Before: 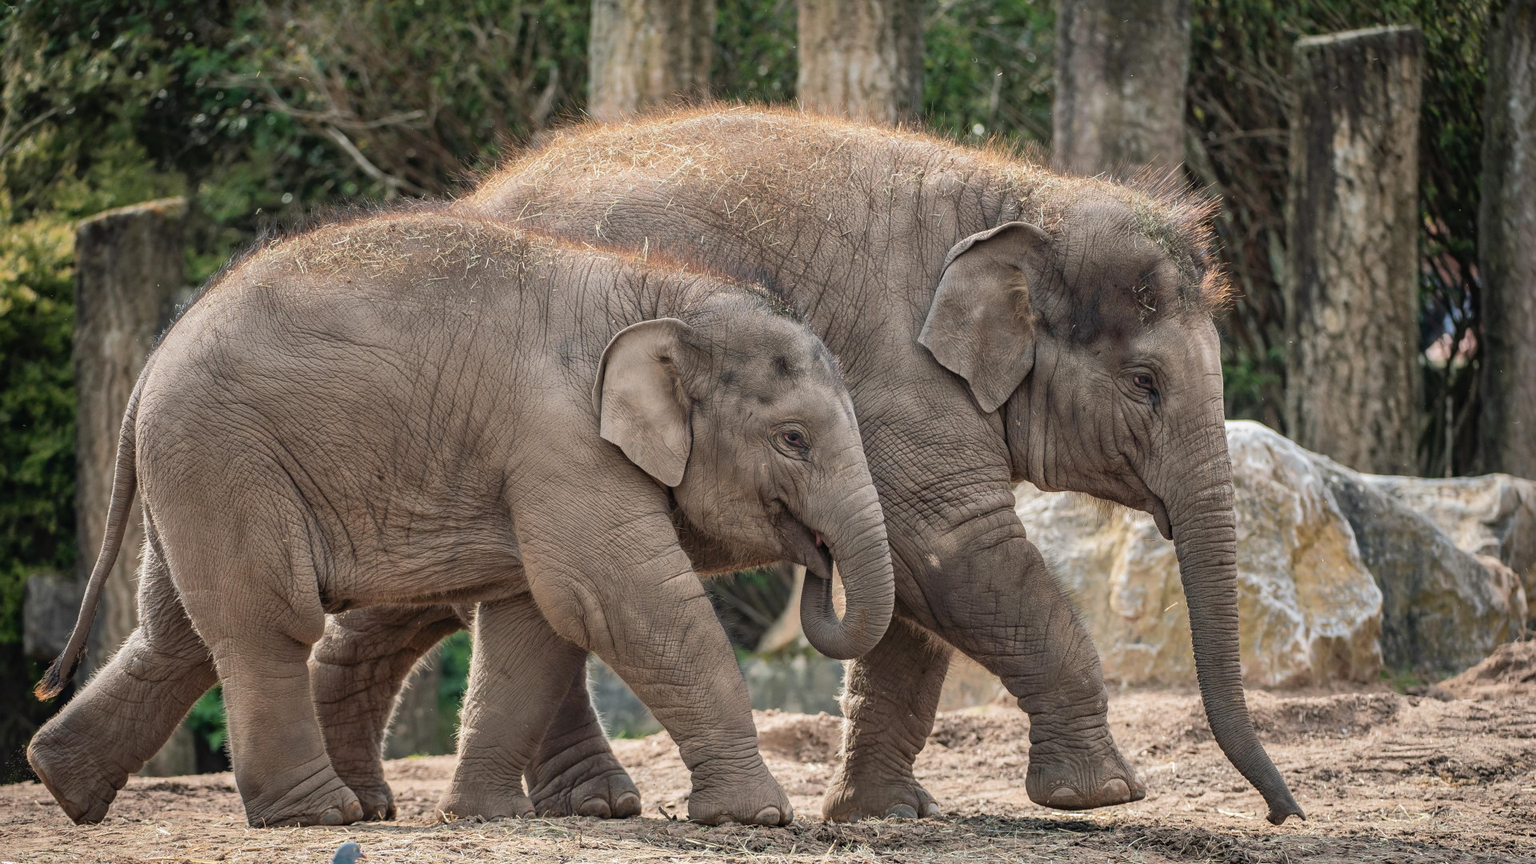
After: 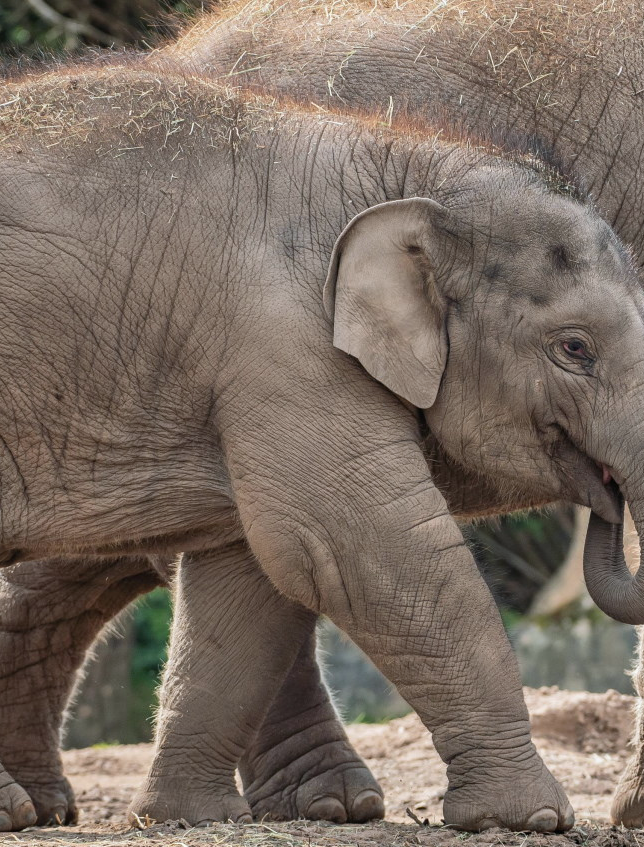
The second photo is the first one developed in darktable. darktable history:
crop and rotate: left 21.77%, top 18.528%, right 44.676%, bottom 2.997%
white balance: red 0.982, blue 1.018
shadows and highlights: shadows 29.61, highlights -30.47, low approximation 0.01, soften with gaussian
